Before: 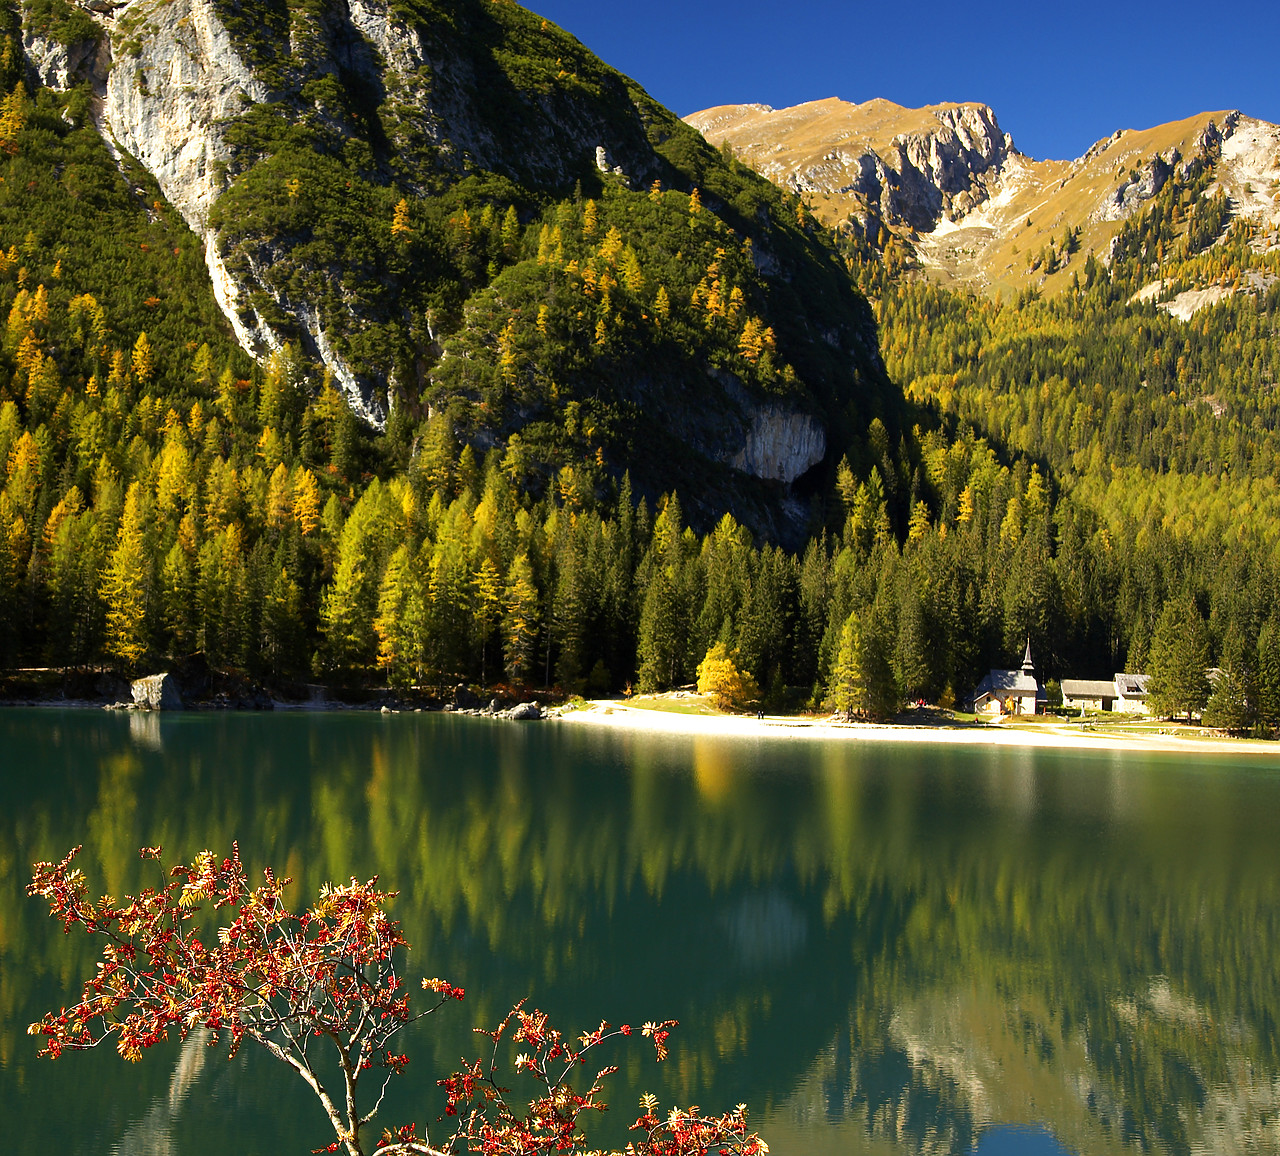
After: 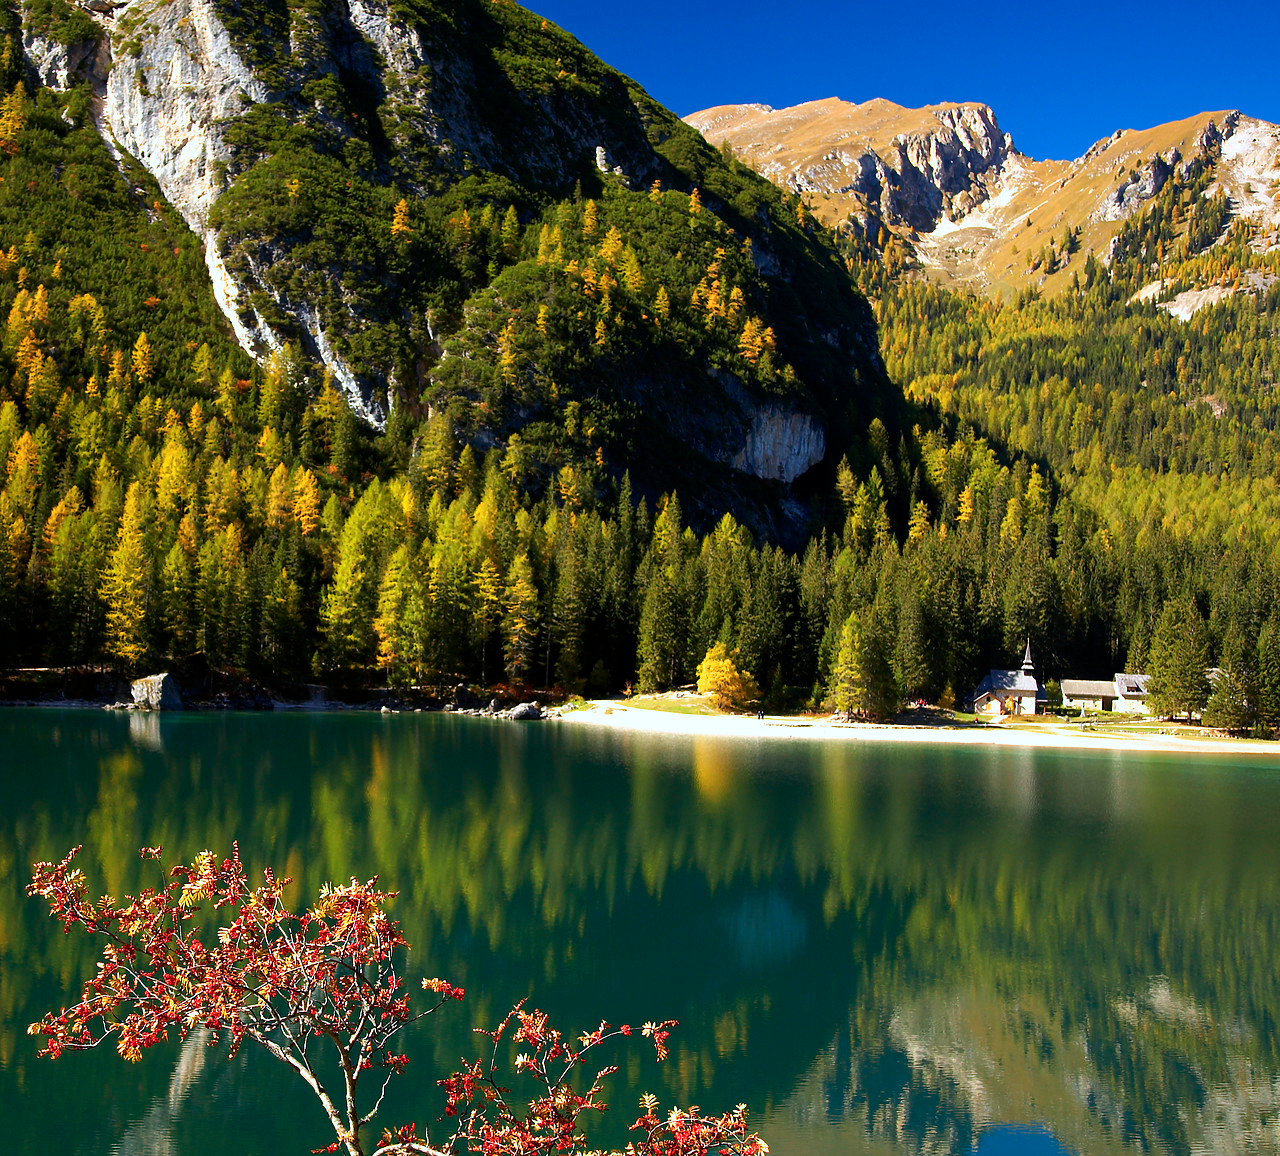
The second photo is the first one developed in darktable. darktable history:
color calibration: illuminant as shot in camera, x 0.37, y 0.382, temperature 4316.79 K, saturation algorithm version 1 (2020)
